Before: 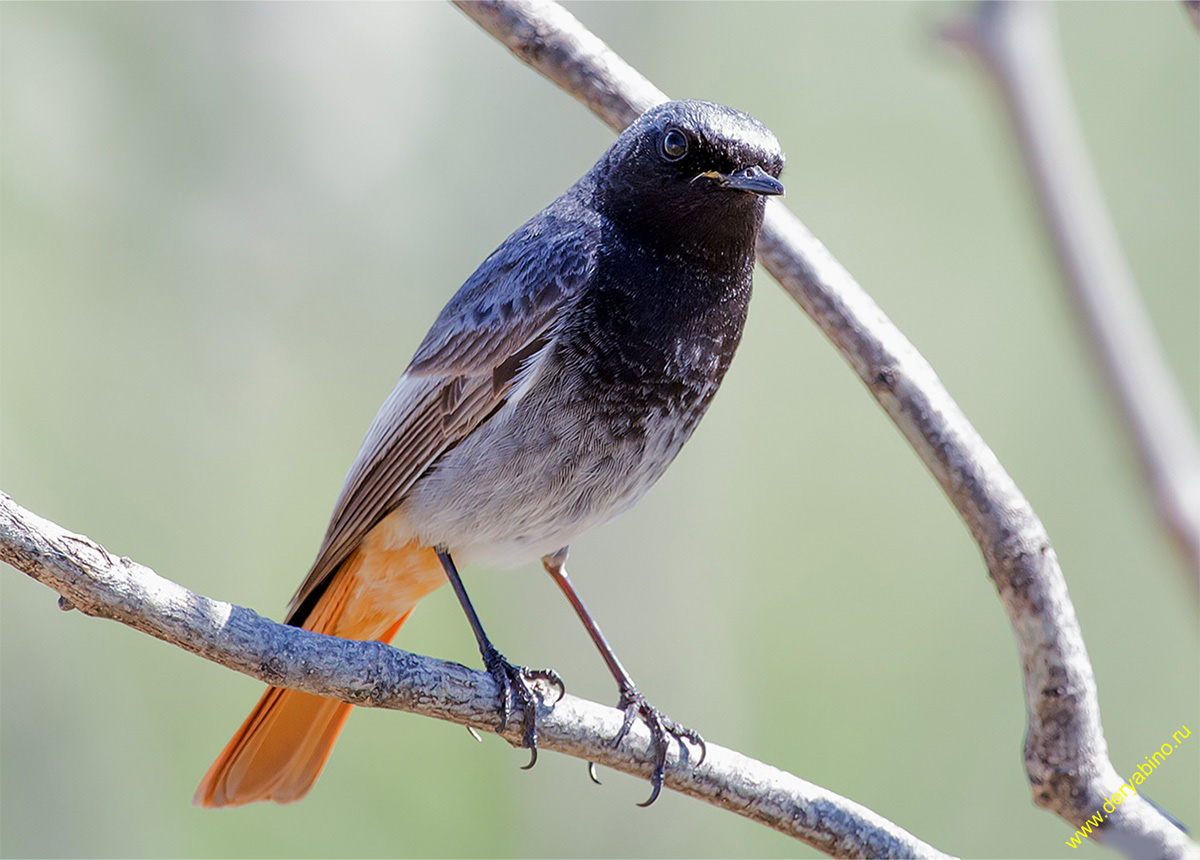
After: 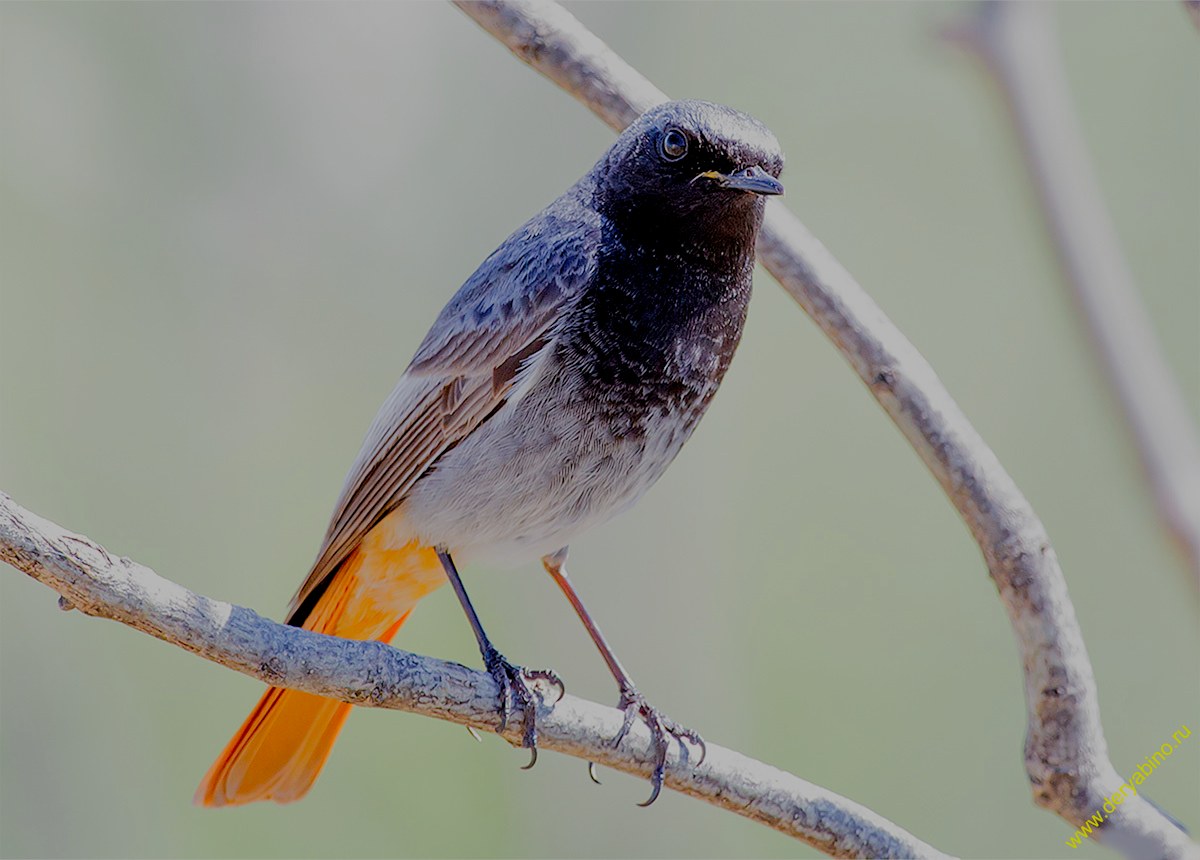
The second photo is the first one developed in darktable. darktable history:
color zones: curves: ch0 [(0.224, 0.526) (0.75, 0.5)]; ch1 [(0.055, 0.526) (0.224, 0.761) (0.377, 0.526) (0.75, 0.5)]
filmic rgb: black relative exposure -7 EV, white relative exposure 6 EV, threshold 3 EV, target black luminance 0%, hardness 2.73, latitude 61.22%, contrast 0.691, highlights saturation mix 10%, shadows ↔ highlights balance -0.073%, preserve chrominance no, color science v4 (2020), iterations of high-quality reconstruction 10, contrast in shadows soft, contrast in highlights soft, enable highlight reconstruction true
